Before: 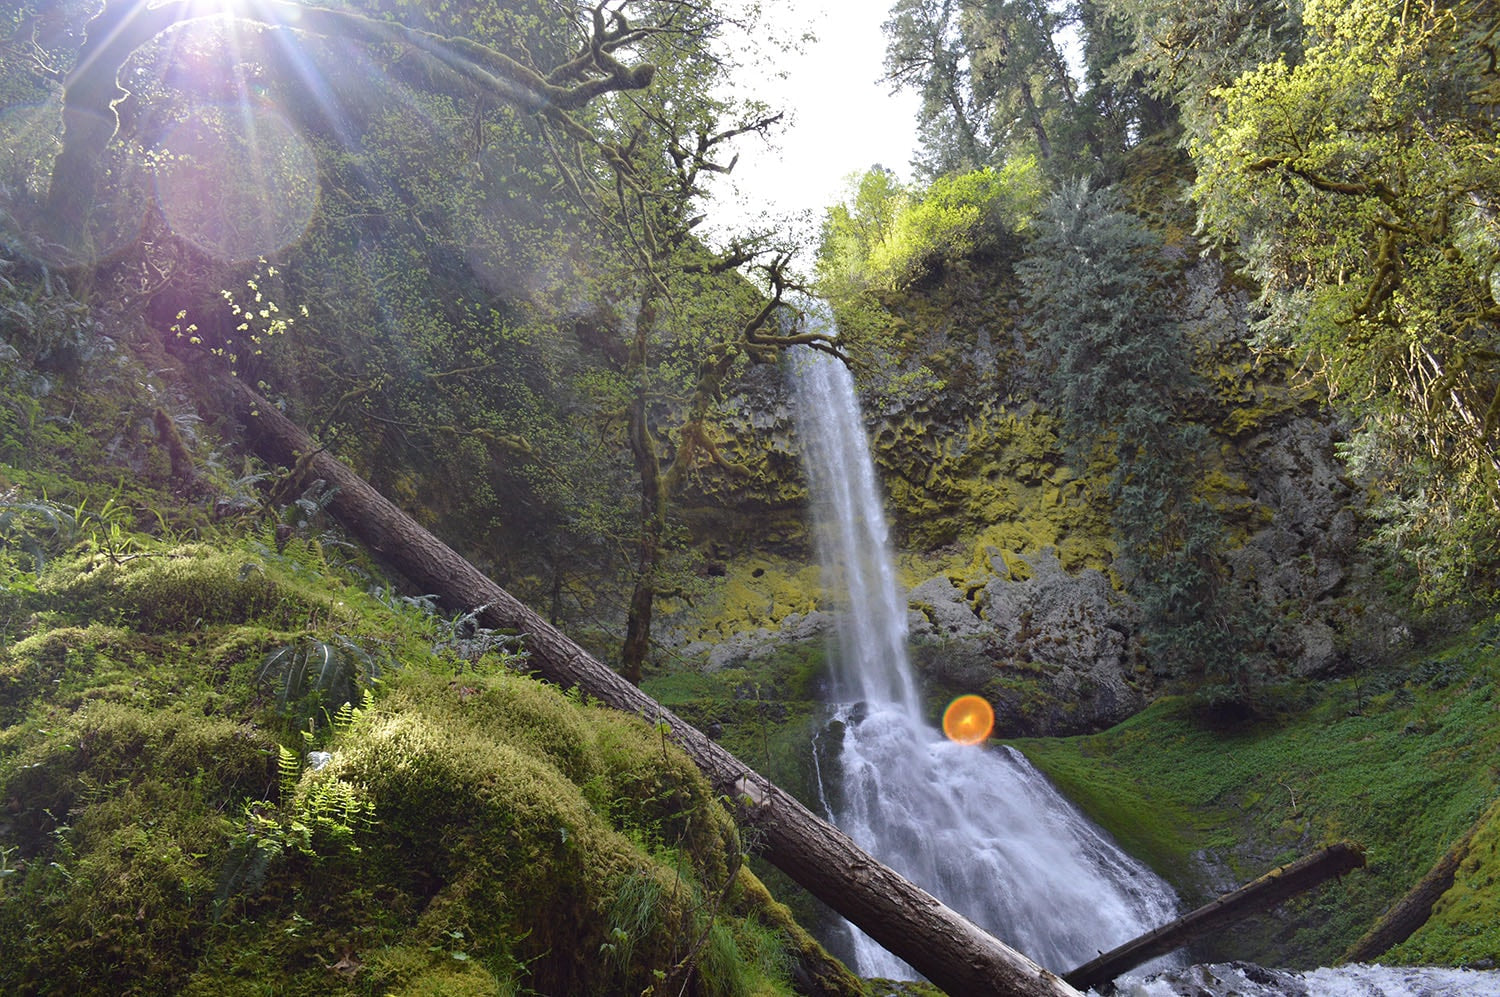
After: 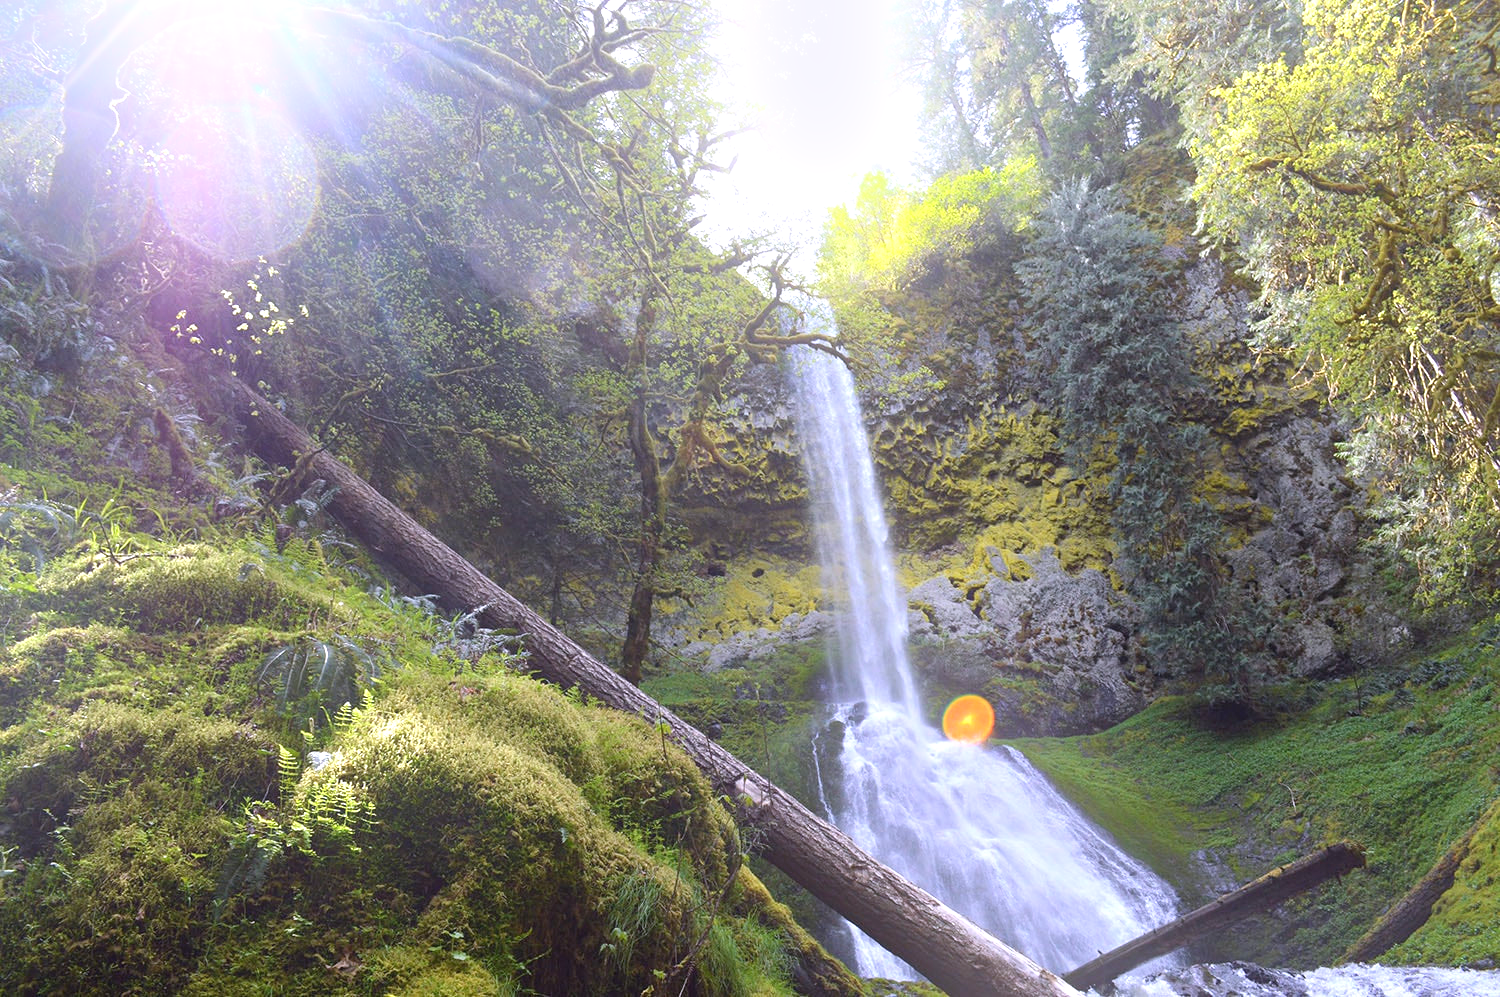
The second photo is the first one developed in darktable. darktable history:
bloom: on, module defaults
exposure: exposure 0.7 EV, compensate highlight preservation false
white balance: red 1.004, blue 1.096
